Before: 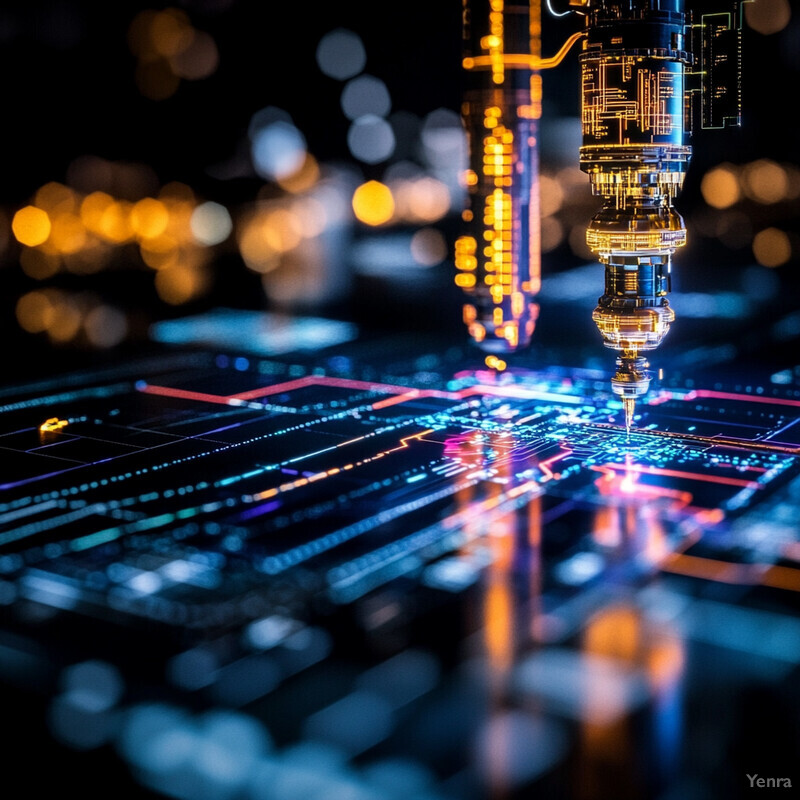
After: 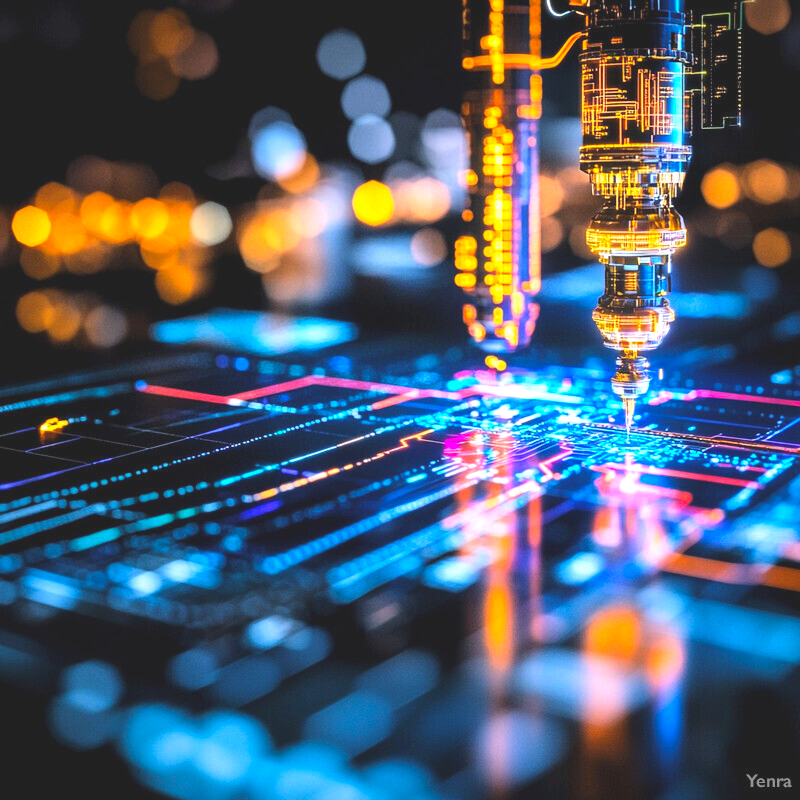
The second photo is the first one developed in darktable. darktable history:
exposure: black level correction -0.005, exposure 0.622 EV, compensate highlight preservation false
contrast brightness saturation: contrast 0.07, brightness 0.18, saturation 0.4
